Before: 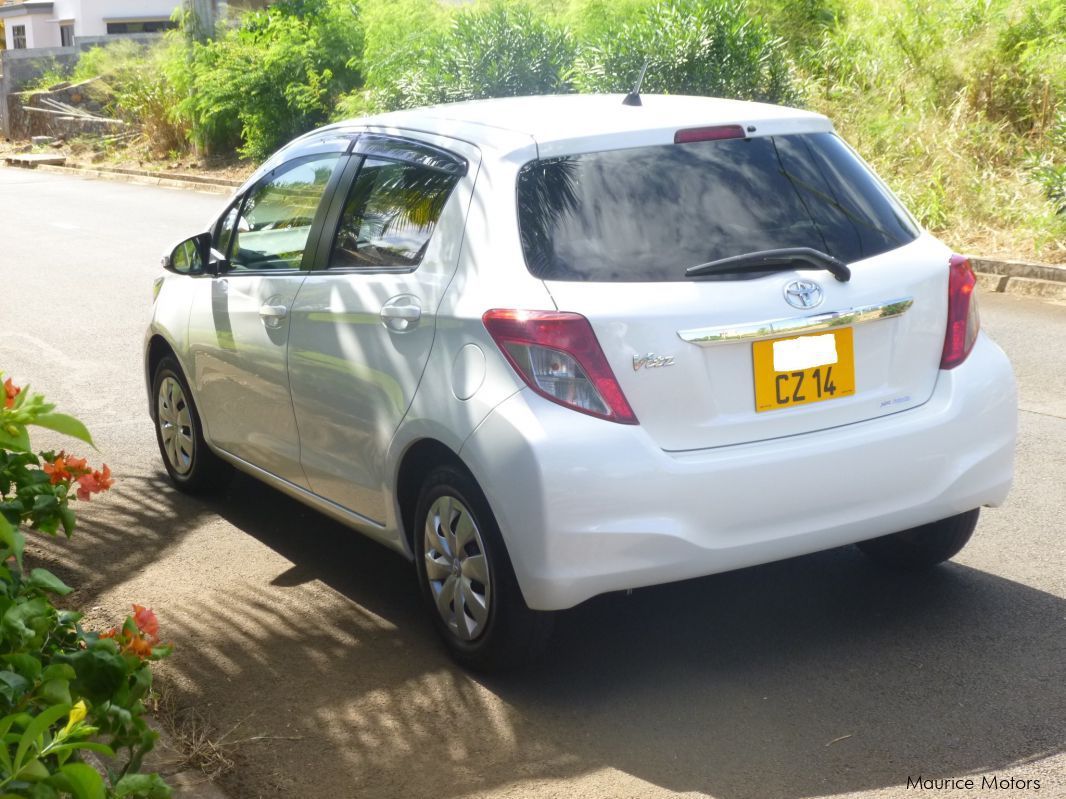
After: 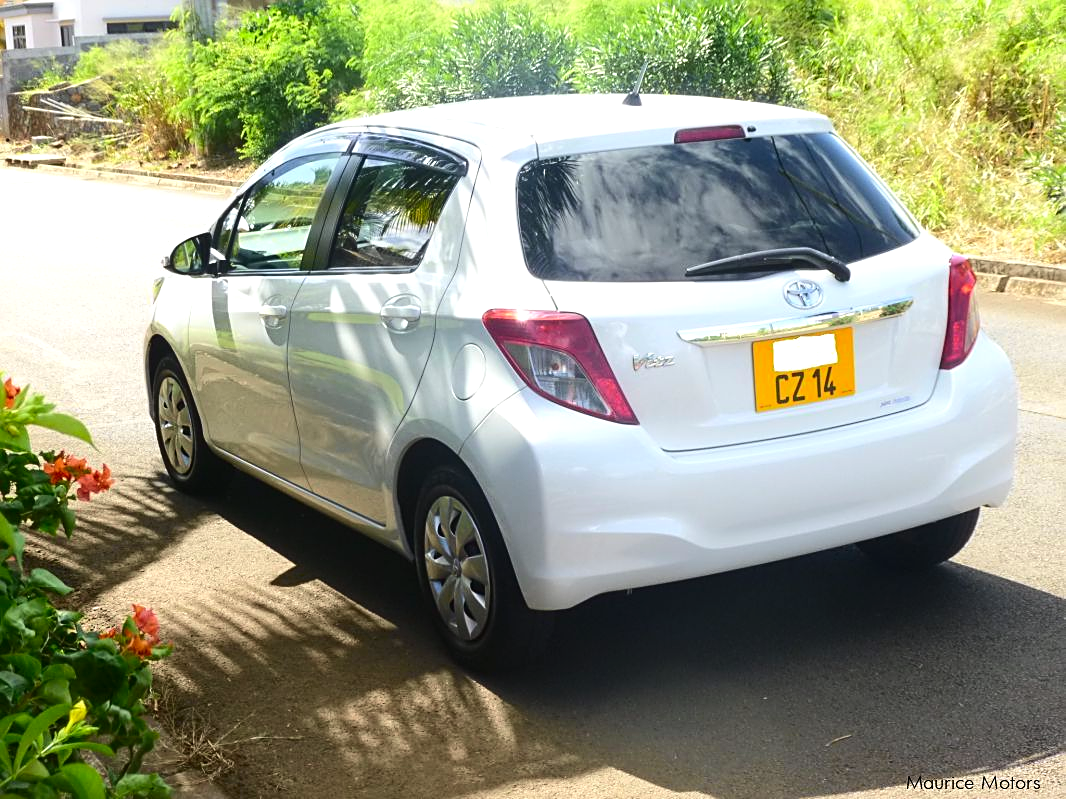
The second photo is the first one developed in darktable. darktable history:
color balance: contrast 10%
tone curve: curves: ch0 [(0, 0.01) (0.037, 0.032) (0.131, 0.108) (0.275, 0.256) (0.483, 0.512) (0.61, 0.665) (0.696, 0.742) (0.792, 0.819) (0.911, 0.925) (0.997, 0.995)]; ch1 [(0, 0) (0.308, 0.29) (0.425, 0.411) (0.492, 0.488) (0.505, 0.503) (0.527, 0.531) (0.568, 0.594) (0.683, 0.702) (0.746, 0.77) (1, 1)]; ch2 [(0, 0) (0.246, 0.233) (0.36, 0.352) (0.415, 0.415) (0.485, 0.487) (0.502, 0.504) (0.525, 0.523) (0.539, 0.553) (0.587, 0.594) (0.636, 0.652) (0.711, 0.729) (0.845, 0.855) (0.998, 0.977)], color space Lab, independent channels, preserve colors none
sharpen: on, module defaults
